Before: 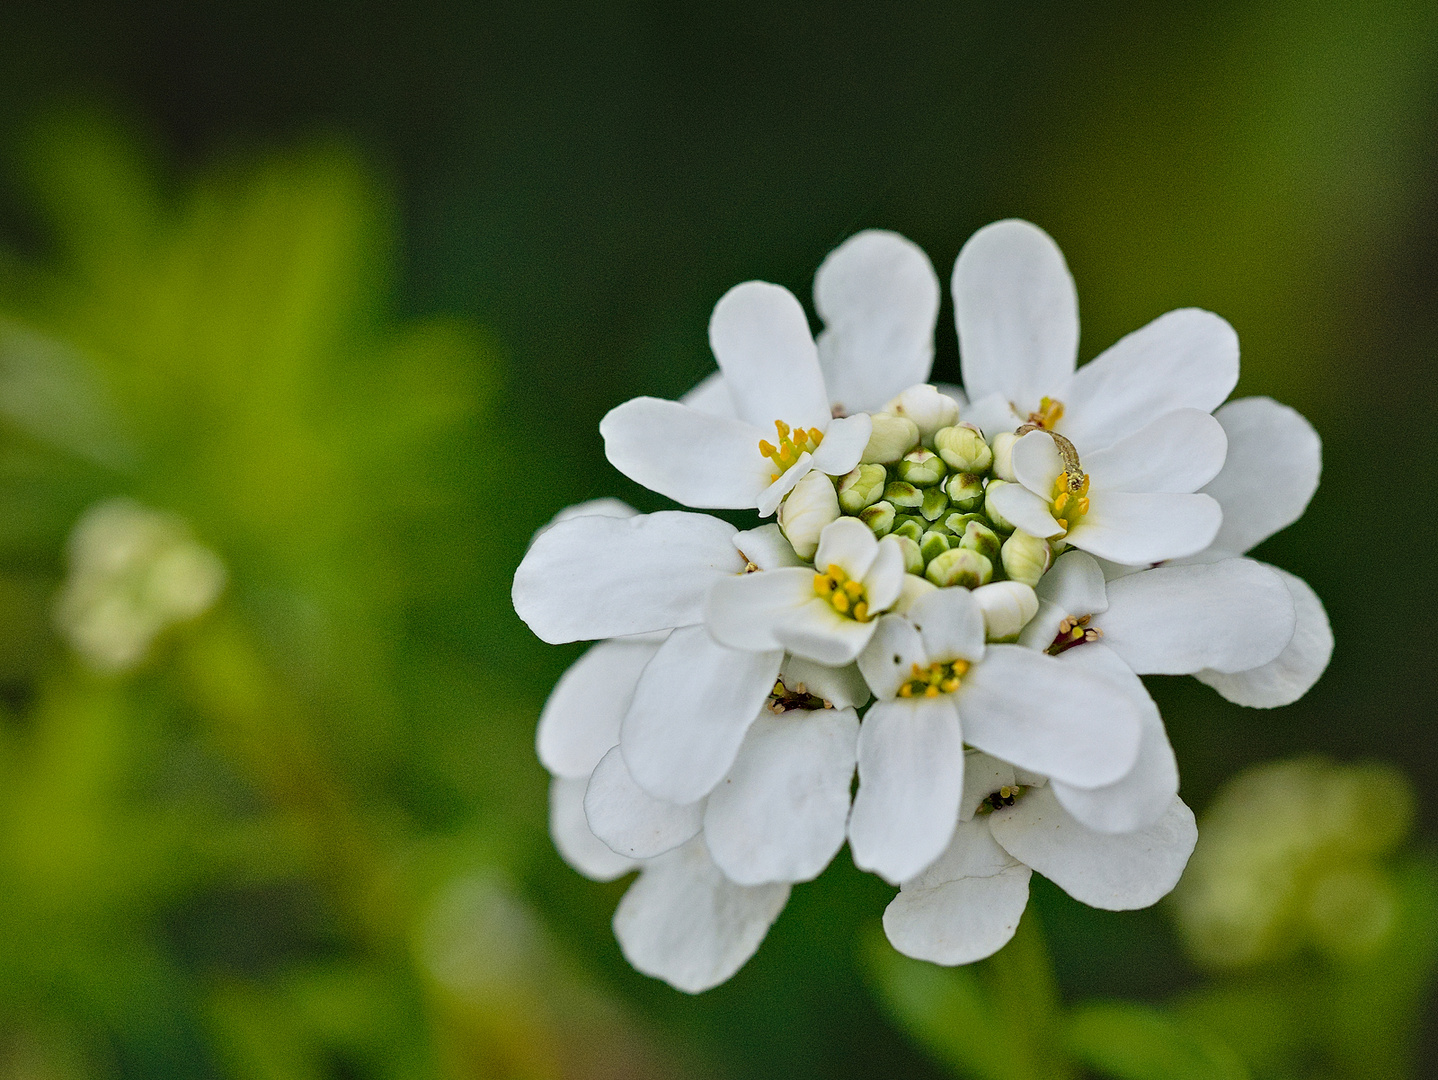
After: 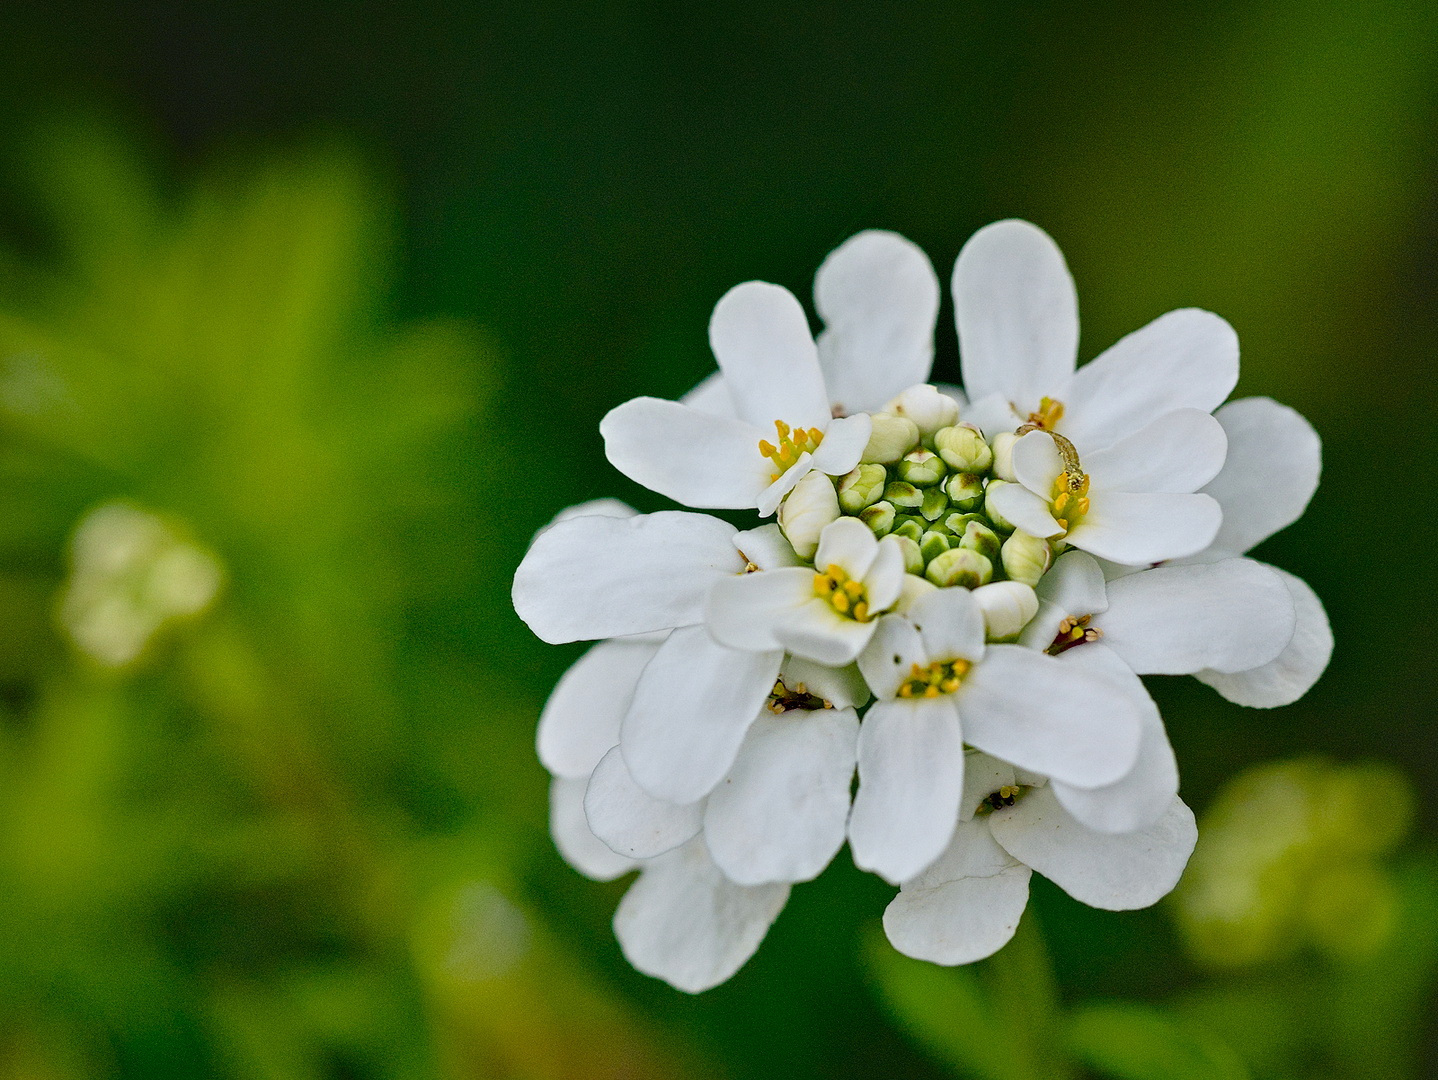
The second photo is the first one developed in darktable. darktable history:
color balance rgb: shadows lift › chroma 2.04%, shadows lift › hue 215.18°, global offset › hue 171.97°, perceptual saturation grading › global saturation 19.718%, perceptual saturation grading › highlights -25.913%, perceptual saturation grading › shadows 49.324%
